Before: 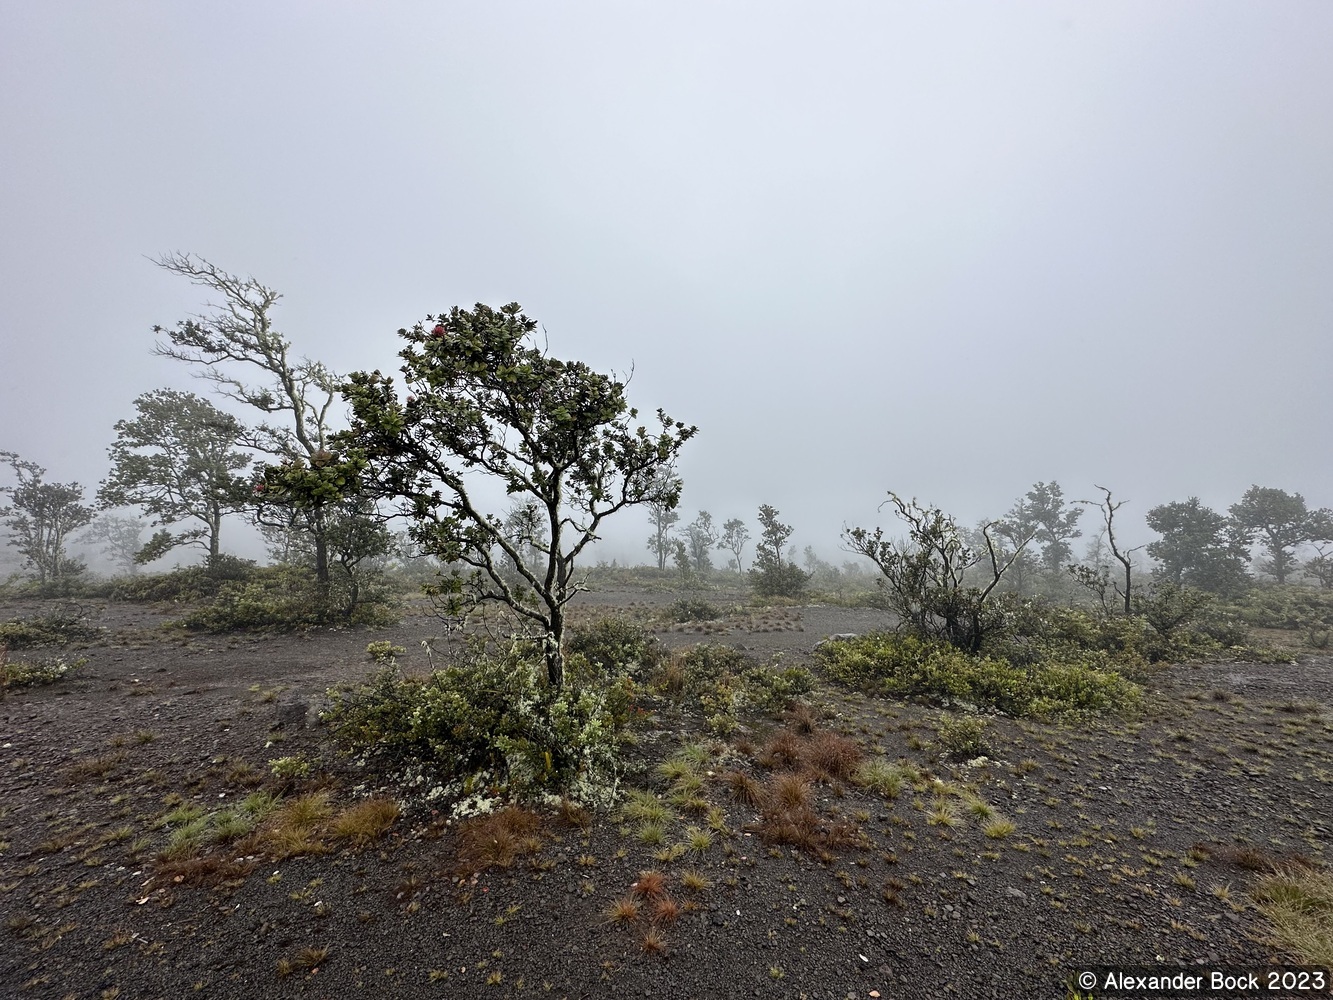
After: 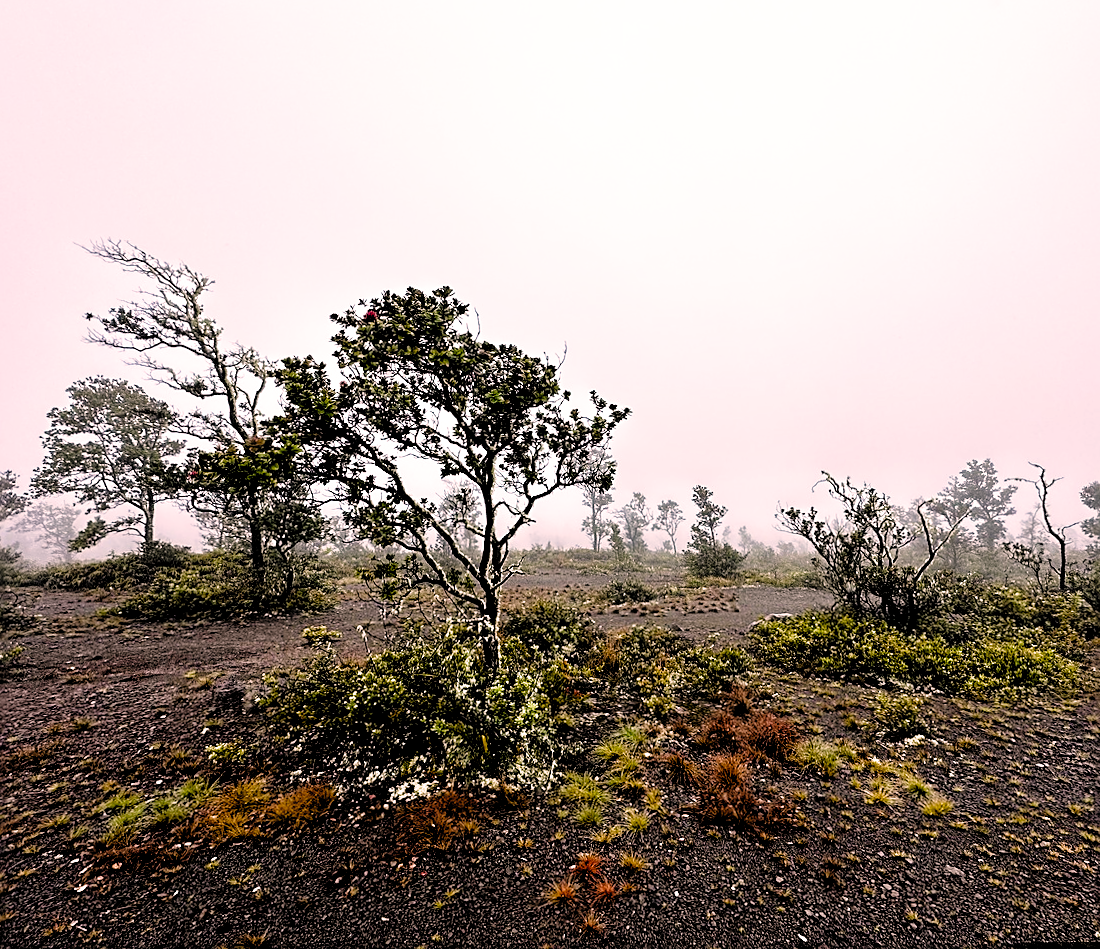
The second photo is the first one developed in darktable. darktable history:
contrast brightness saturation: brightness 0.086, saturation 0.194
local contrast: mode bilateral grid, contrast 21, coarseness 50, detail 128%, midtone range 0.2
filmic rgb: black relative exposure -3.56 EV, white relative exposure 2.27 EV, hardness 3.41, preserve chrominance no, color science v3 (2019), use custom middle-gray values true
crop and rotate: angle 0.619°, left 4.341%, top 1.167%, right 11.88%, bottom 2.477%
sharpen: on, module defaults
levels: levels [0.016, 0.492, 0.969]
color correction: highlights a* 12.16, highlights b* 5.42
